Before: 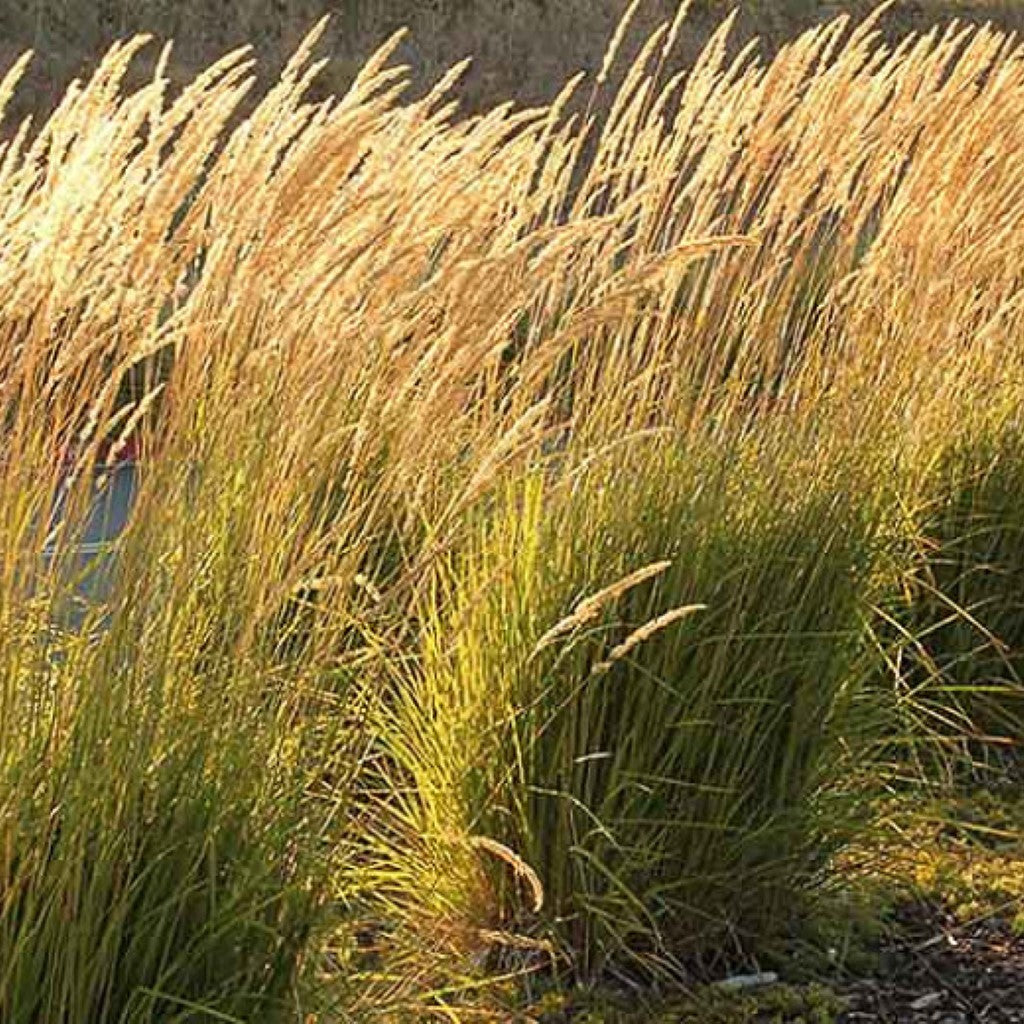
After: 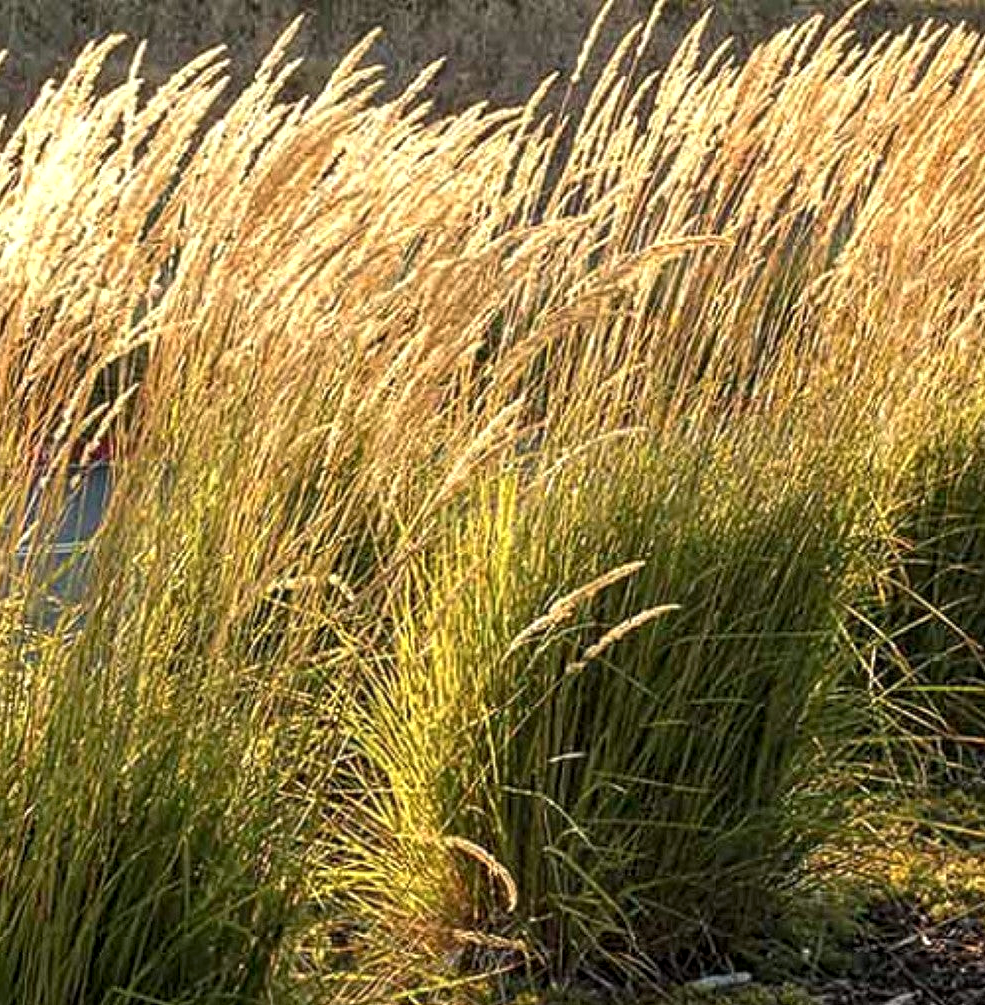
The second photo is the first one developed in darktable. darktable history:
color balance rgb: shadows lift › chroma 1.637%, shadows lift › hue 258.67°, linear chroma grading › shadows -2.259%, linear chroma grading › highlights -14.872%, linear chroma grading › global chroma -9.977%, linear chroma grading › mid-tones -9.656%, perceptual saturation grading › global saturation 31.308%, contrast 14.791%
local contrast: on, module defaults
crop and rotate: left 2.613%, right 1.163%, bottom 1.775%
